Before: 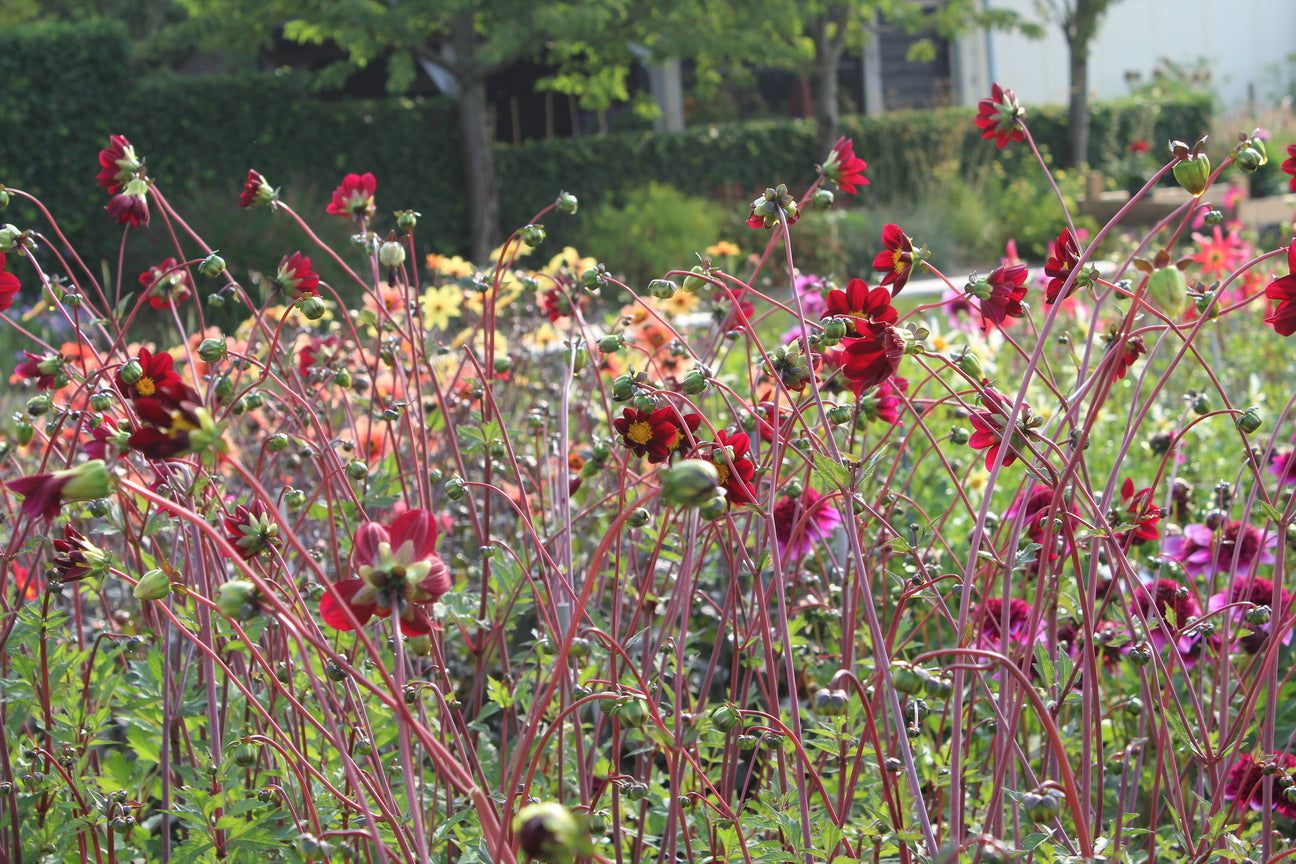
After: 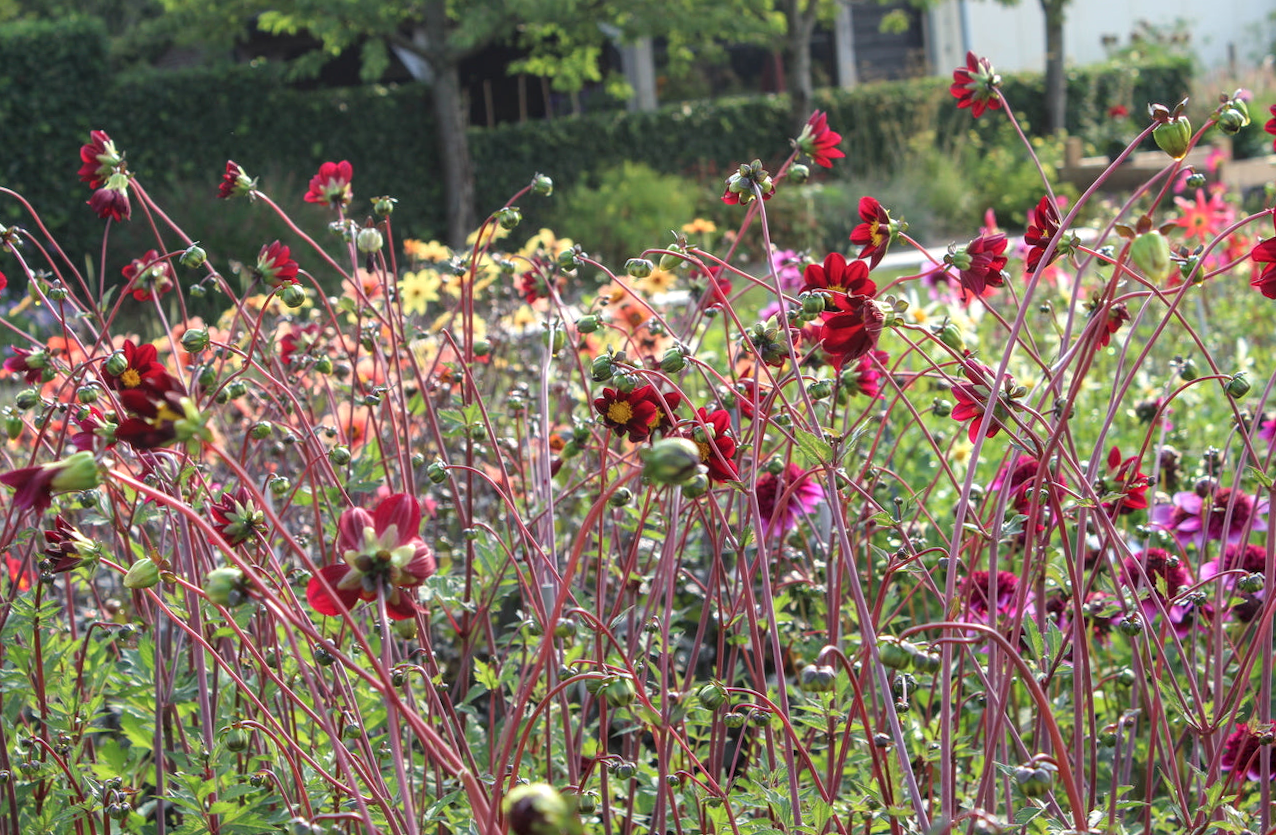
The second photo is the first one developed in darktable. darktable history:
local contrast: on, module defaults
rotate and perspective: rotation -1.32°, lens shift (horizontal) -0.031, crop left 0.015, crop right 0.985, crop top 0.047, crop bottom 0.982
